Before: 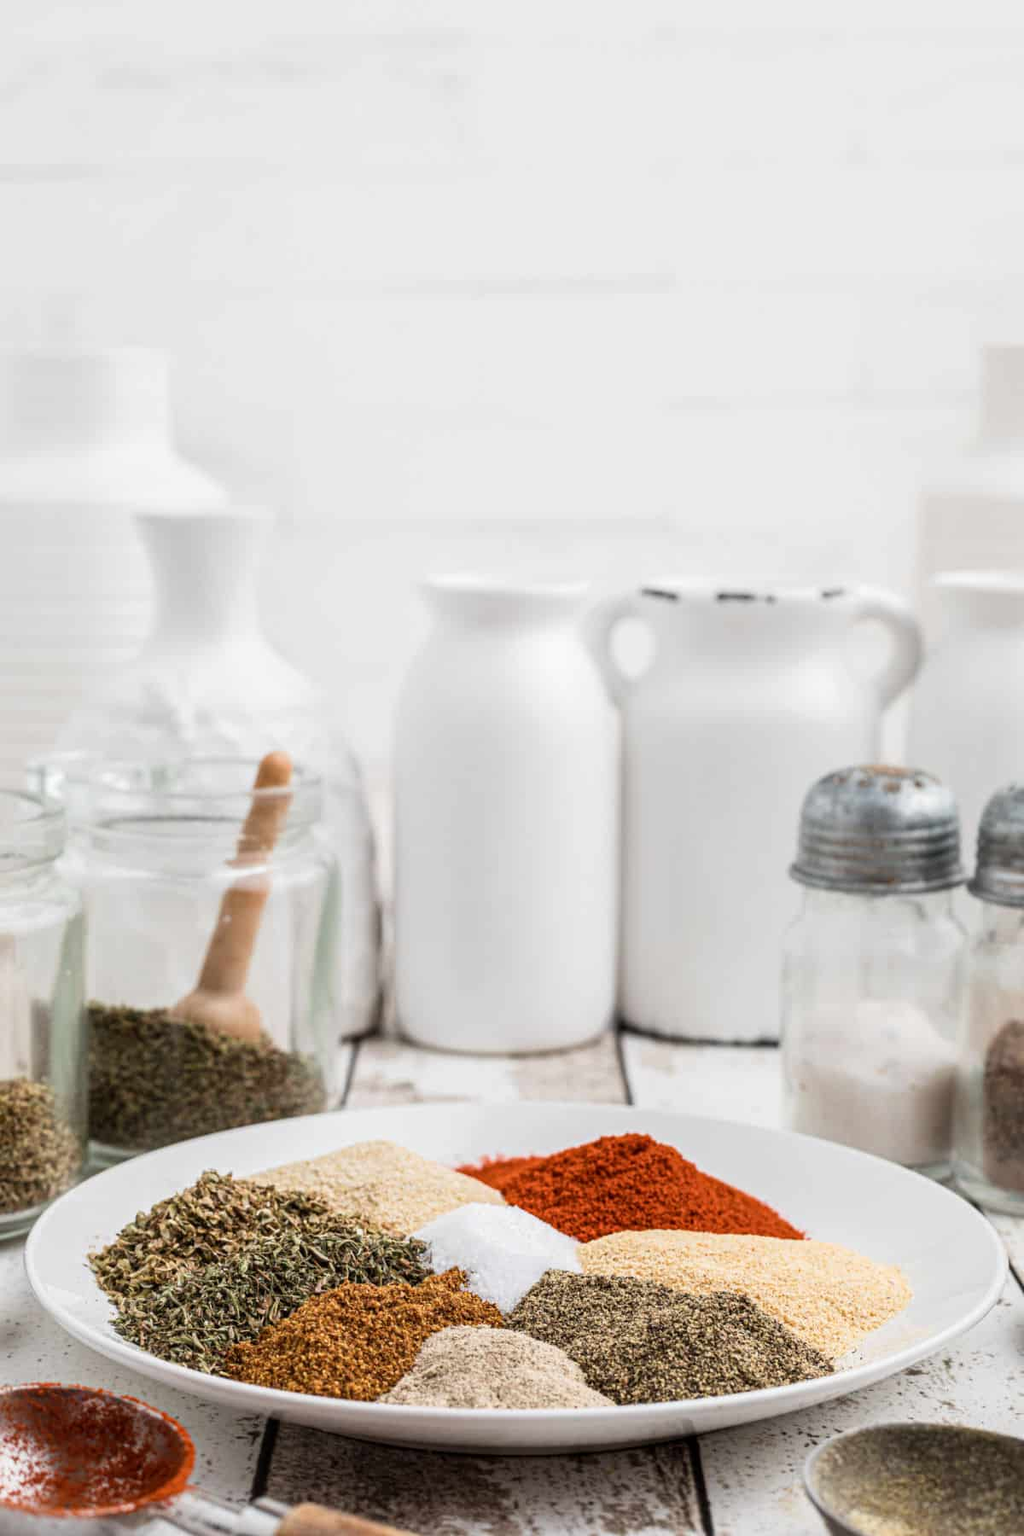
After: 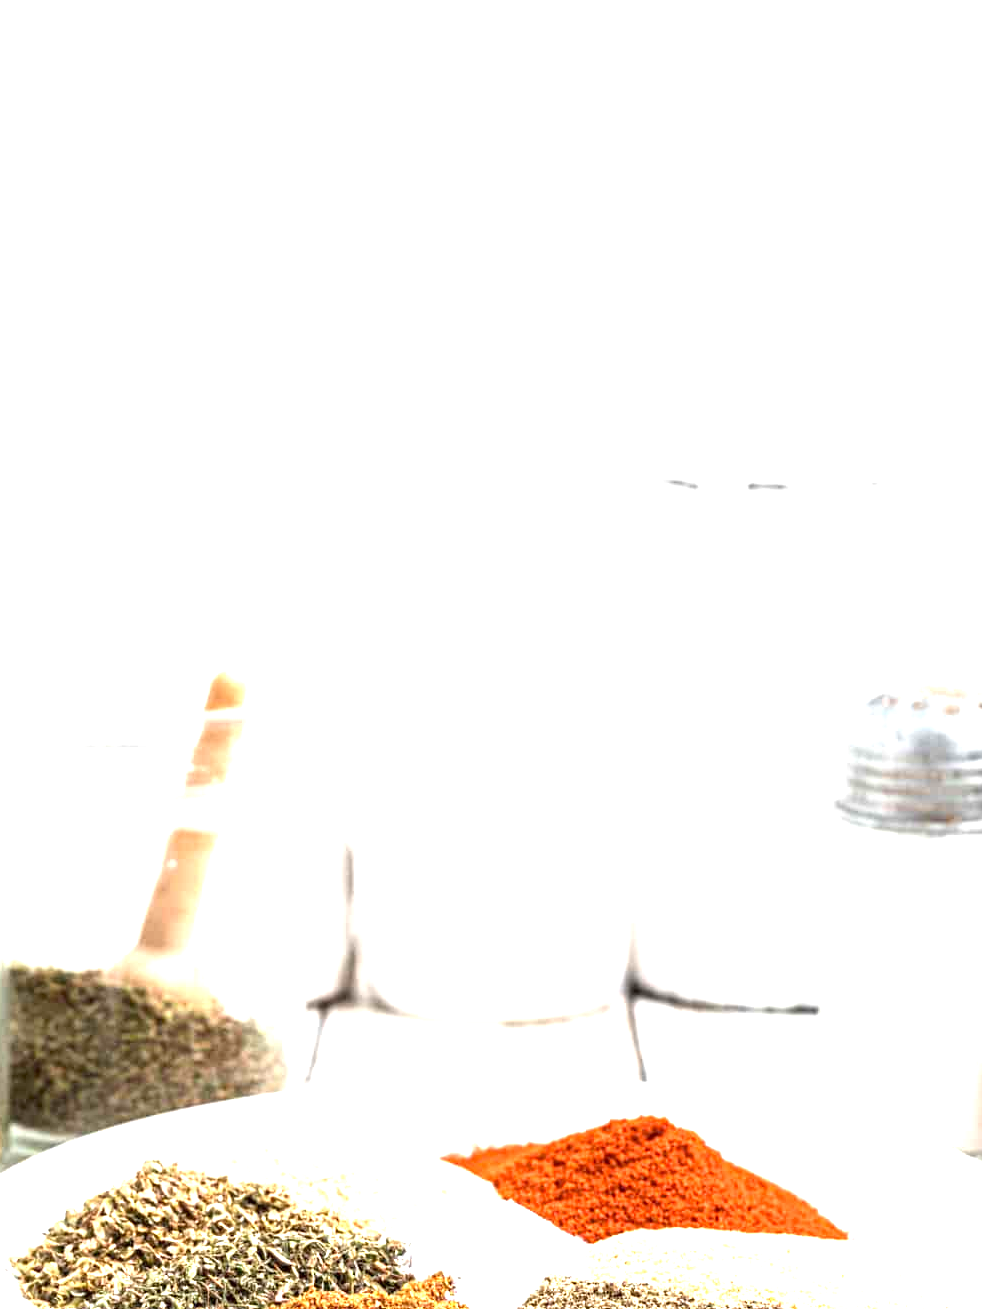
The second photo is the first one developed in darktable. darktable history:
crop: left 7.906%, top 11.838%, right 10.209%, bottom 15.404%
exposure: black level correction 0.001, exposure 1.731 EV, compensate highlight preservation false
